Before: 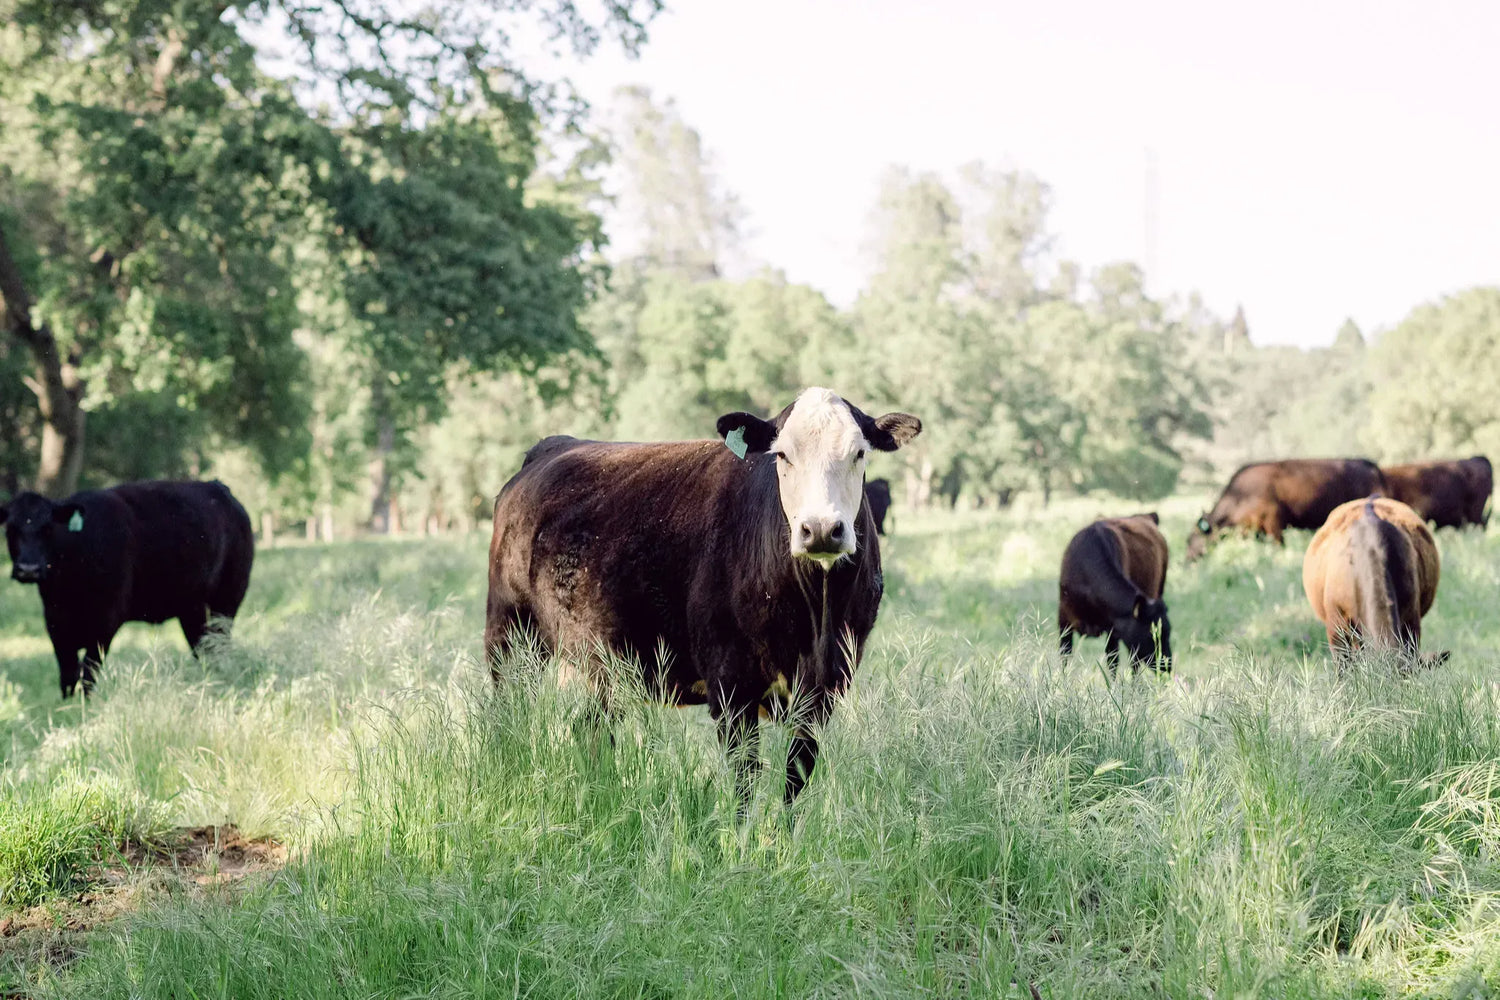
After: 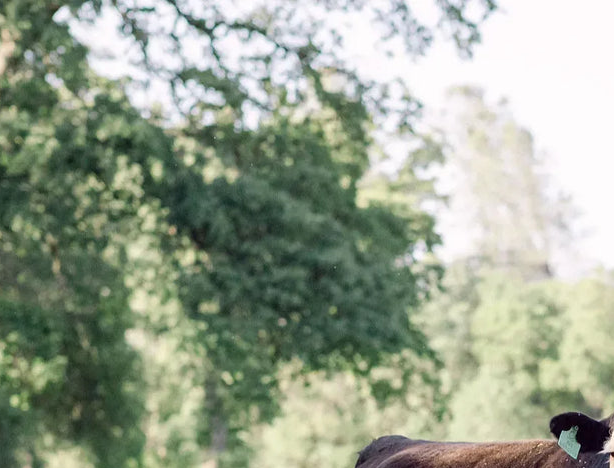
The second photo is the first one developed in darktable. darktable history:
crop and rotate: left 11.187%, top 0.056%, right 47.878%, bottom 53.128%
